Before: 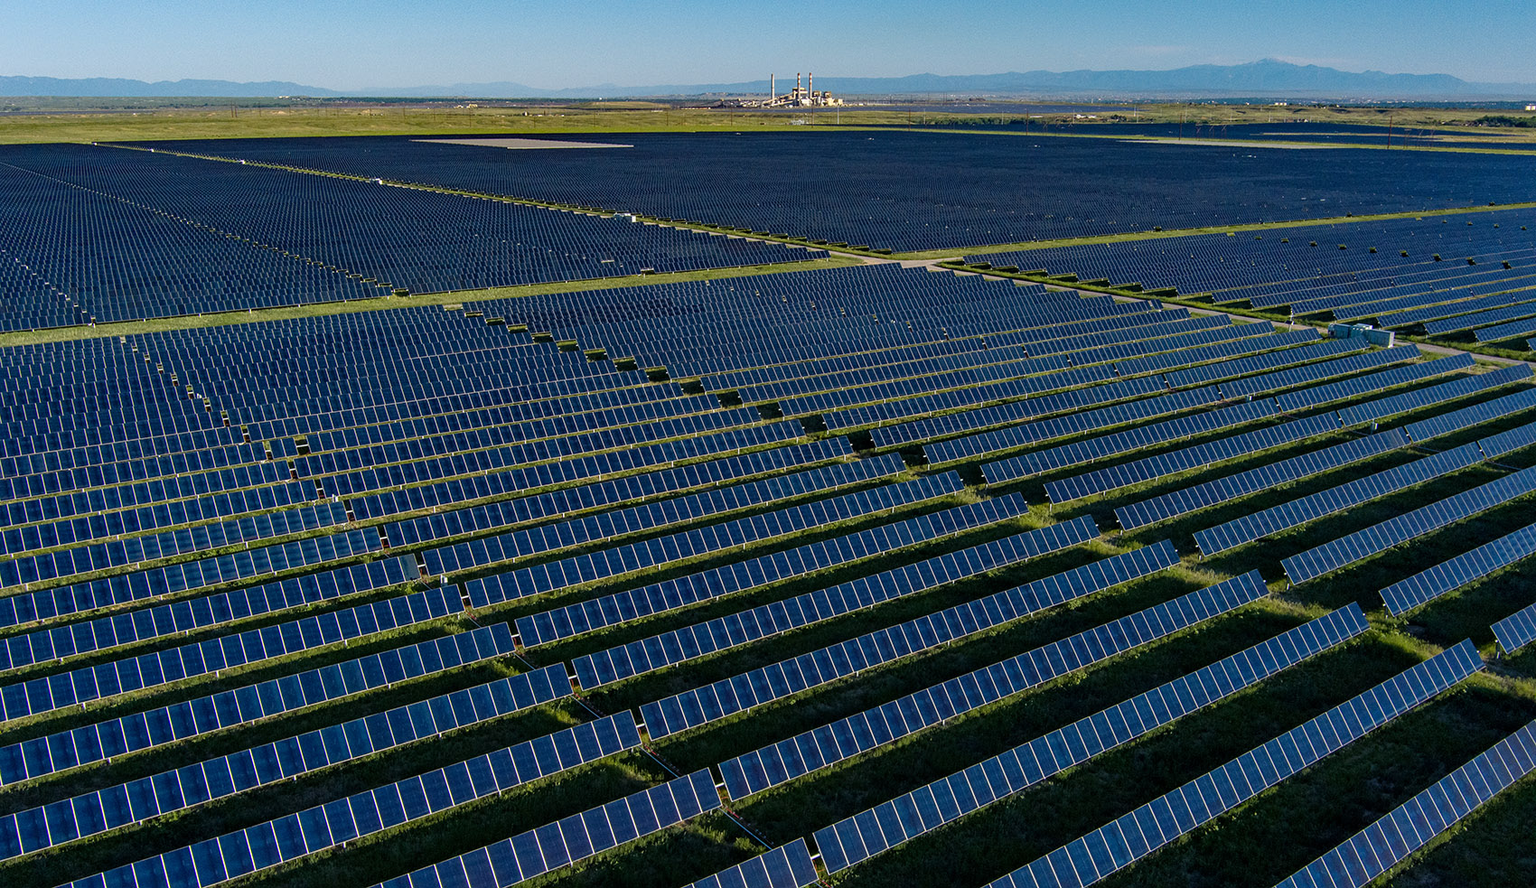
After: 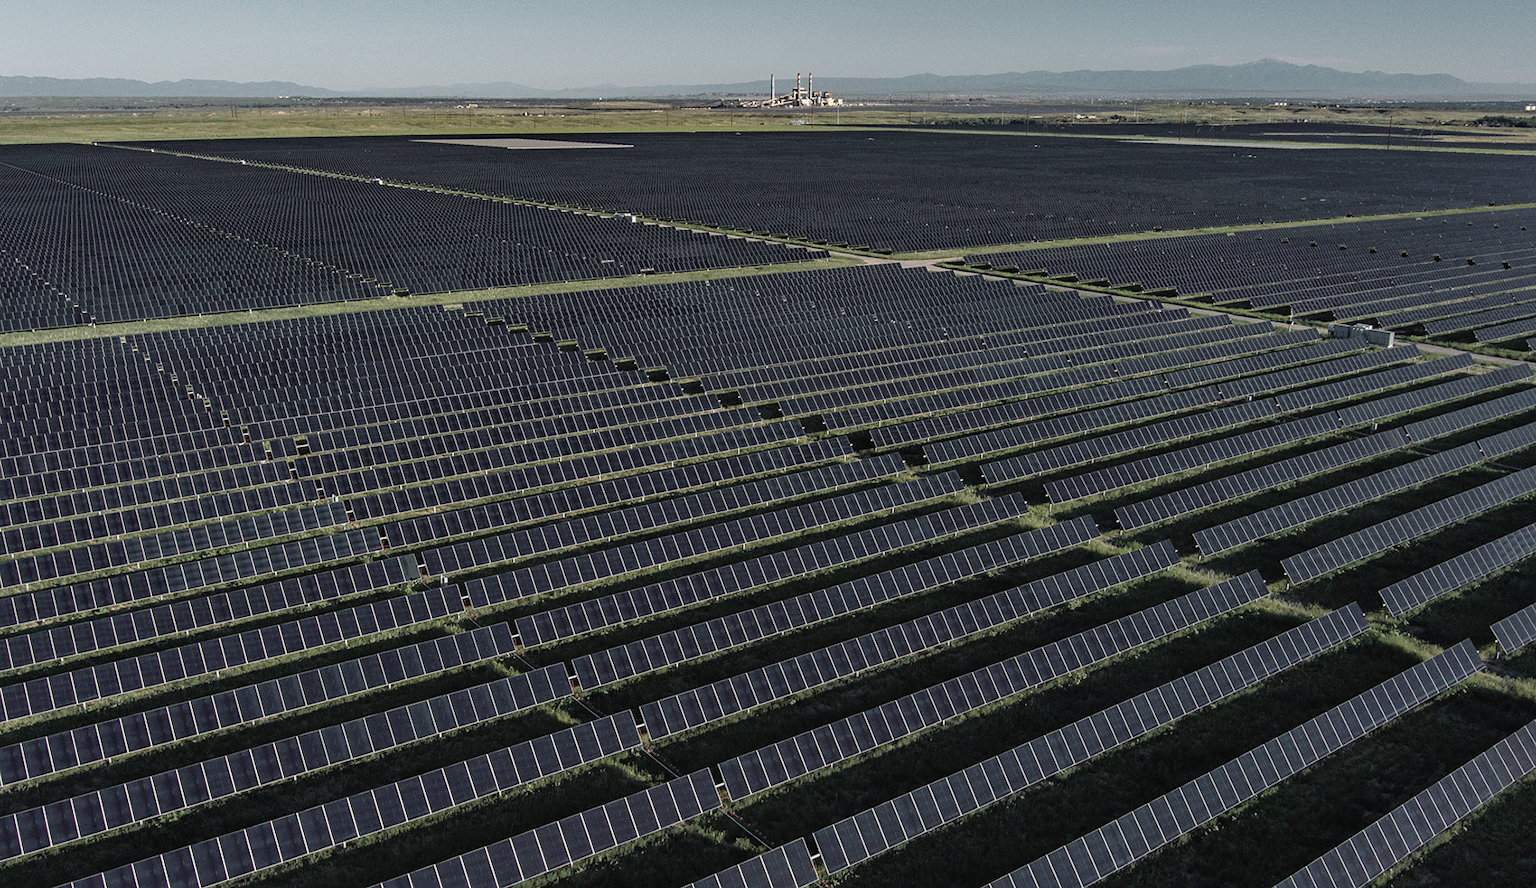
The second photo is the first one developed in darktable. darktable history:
color zones: curves: ch0 [(0, 0.511) (0.143, 0.531) (0.286, 0.56) (0.429, 0.5) (0.571, 0.5) (0.714, 0.5) (0.857, 0.5) (1, 0.5)]; ch1 [(0, 0.525) (0.143, 0.705) (0.286, 0.715) (0.429, 0.35) (0.571, 0.35) (0.714, 0.35) (0.857, 0.4) (1, 0.4)]; ch2 [(0, 0.572) (0.143, 0.512) (0.286, 0.473) (0.429, 0.45) (0.571, 0.5) (0.714, 0.5) (0.857, 0.518) (1, 0.518)]
contrast brightness saturation: contrast -0.05, saturation -0.41
color contrast: blue-yellow contrast 0.62
